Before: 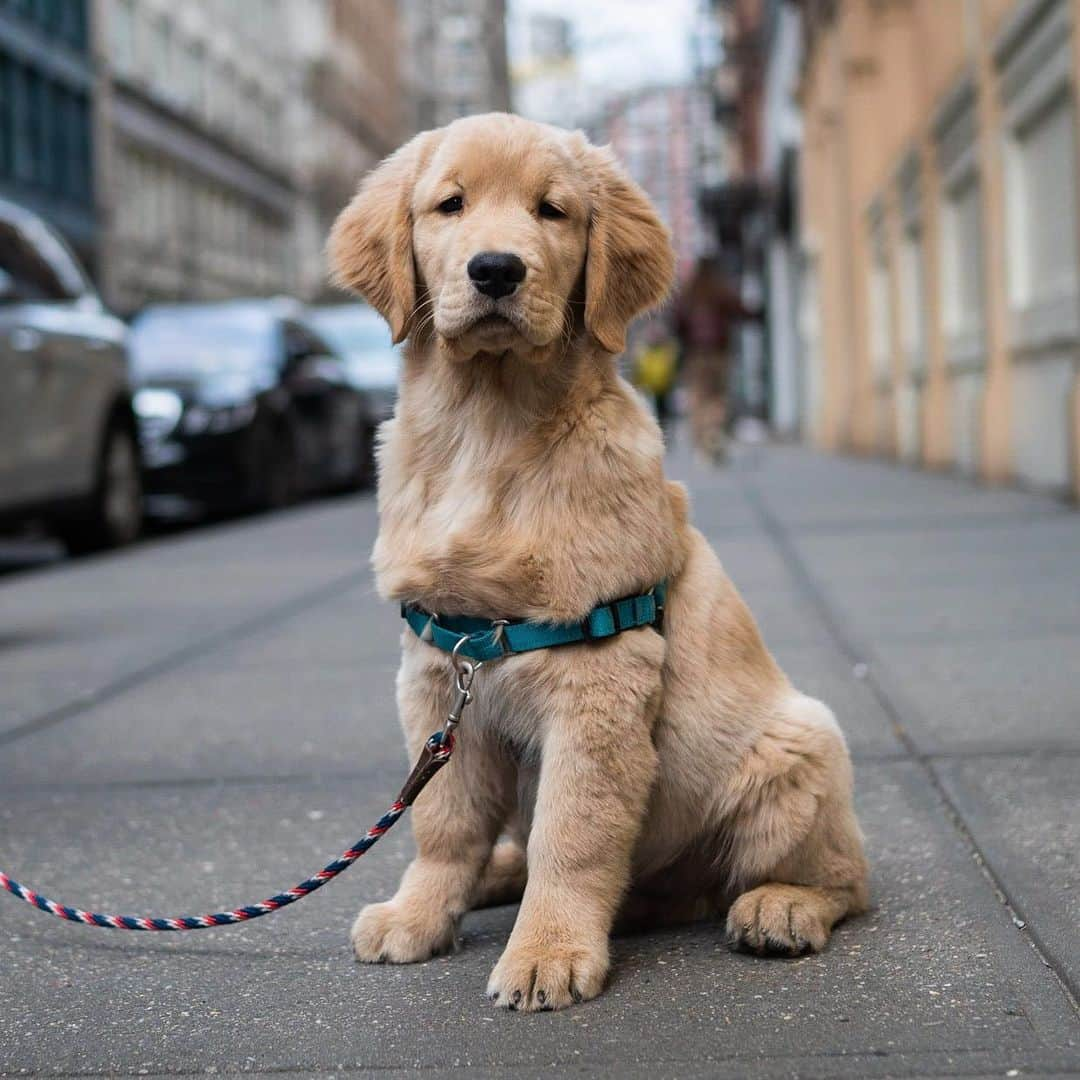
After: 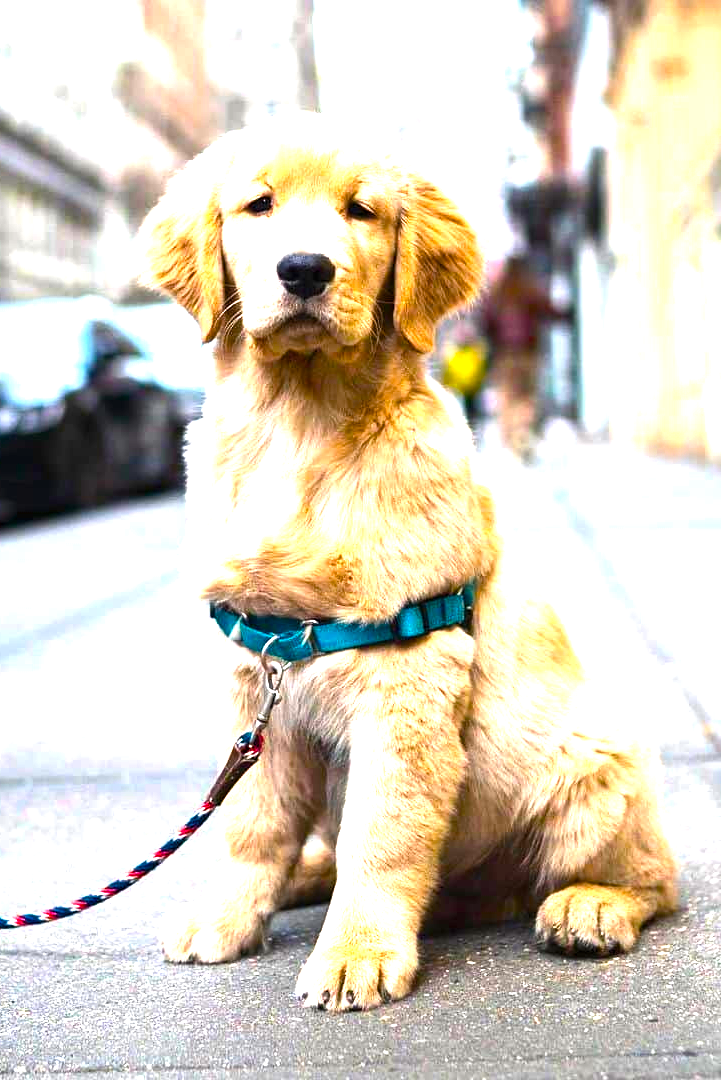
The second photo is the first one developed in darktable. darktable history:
exposure: exposure 1.5 EV, compensate highlight preservation false
crop and rotate: left 17.732%, right 15.423%
color balance rgb: linear chroma grading › global chroma 9%, perceptual saturation grading › global saturation 36%, perceptual saturation grading › shadows 35%, perceptual brilliance grading › global brilliance 15%, perceptual brilliance grading › shadows -35%, global vibrance 15%
